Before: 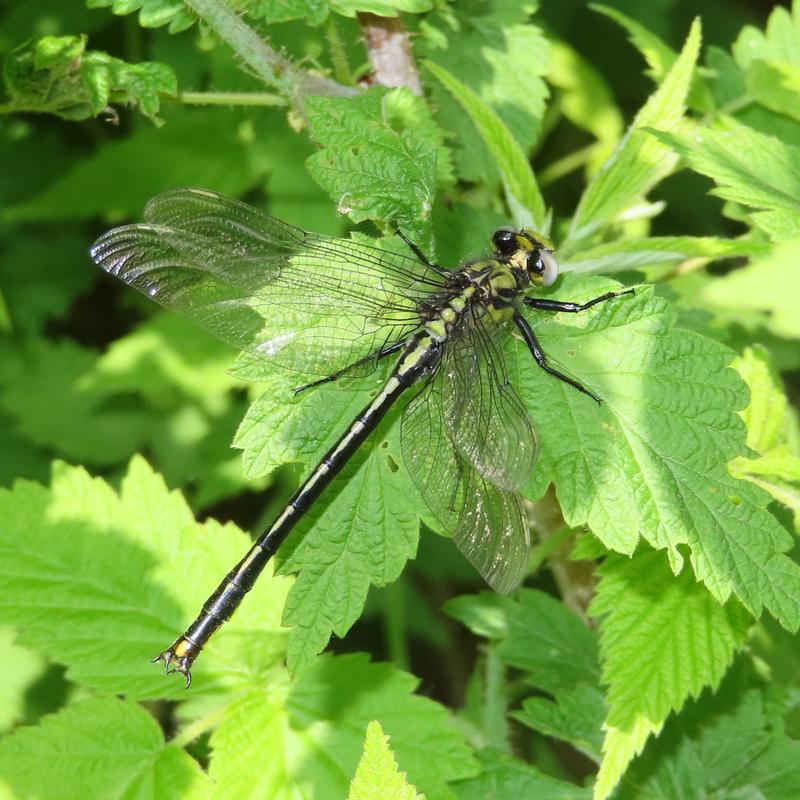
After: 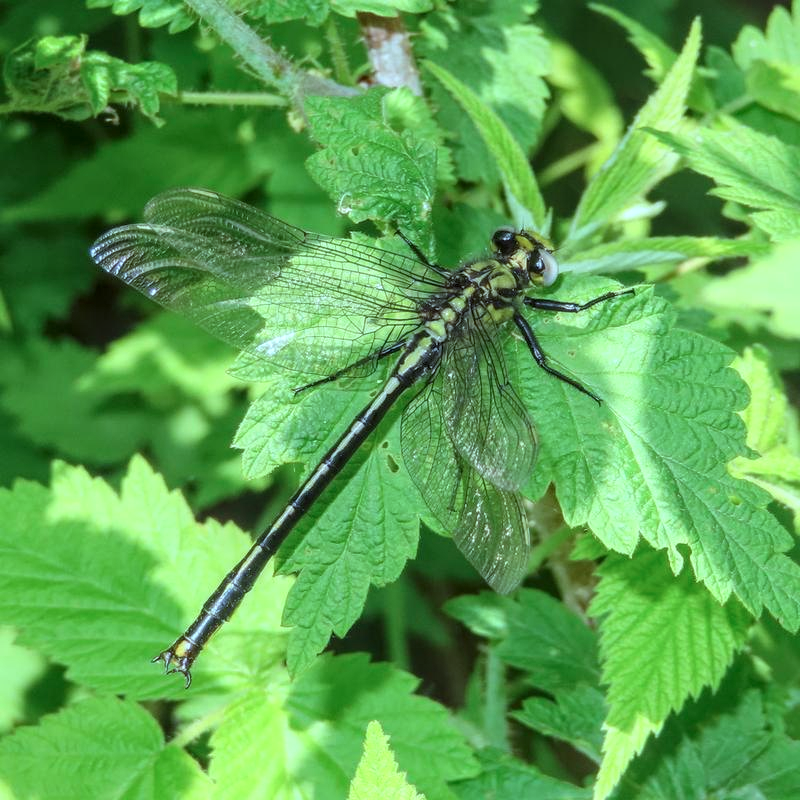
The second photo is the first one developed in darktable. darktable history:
local contrast: highlights 4%, shadows 5%, detail 134%
color correction: highlights a* -11.43, highlights b* -15.35
